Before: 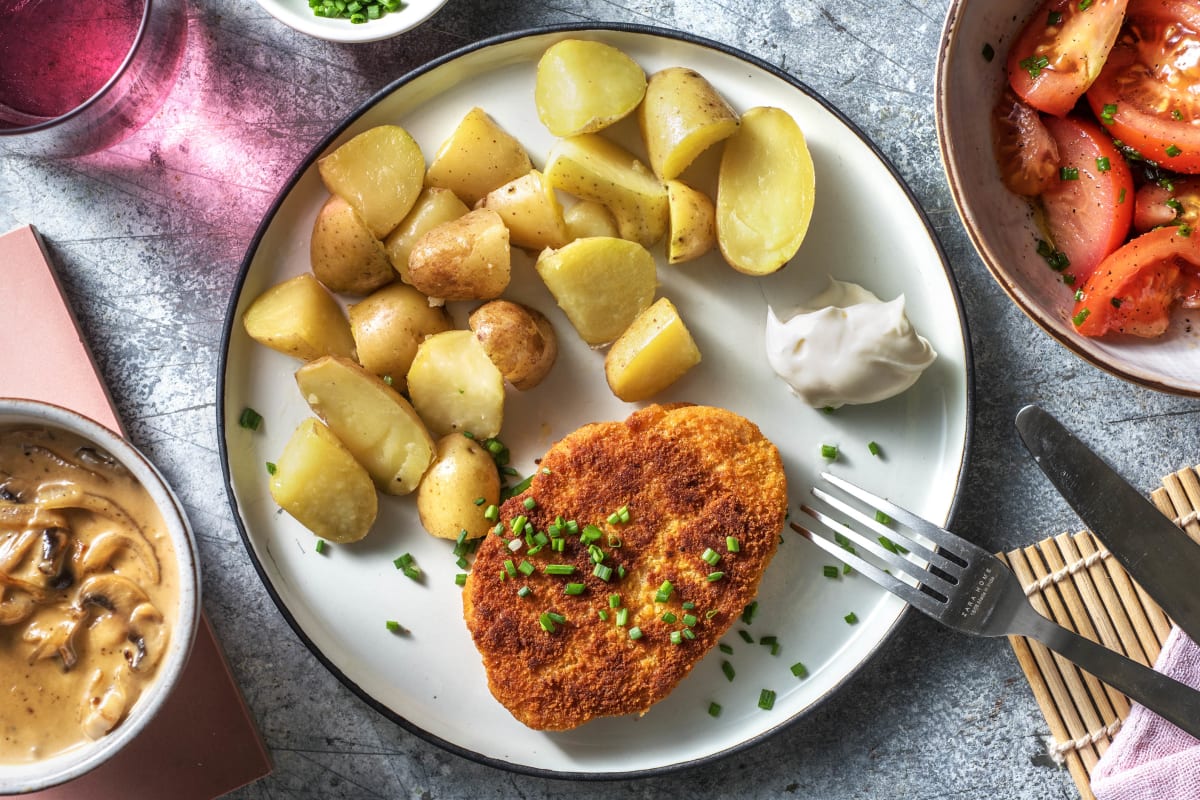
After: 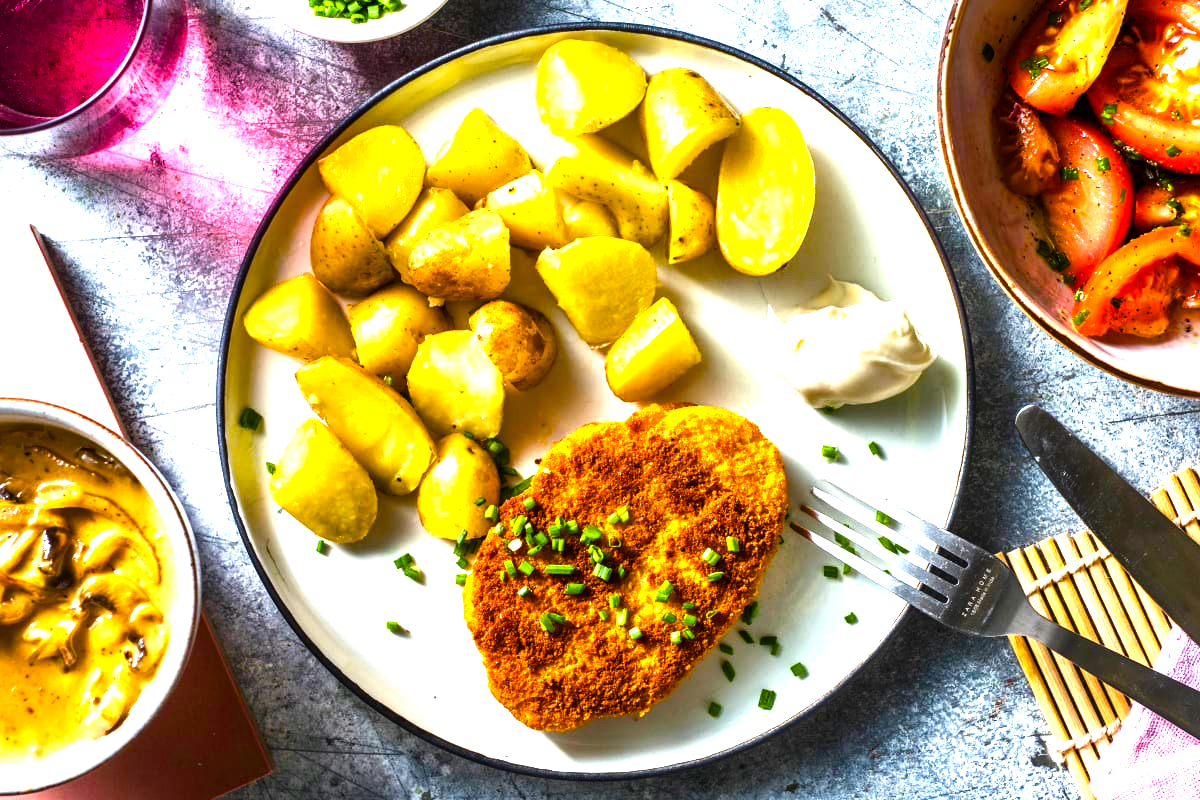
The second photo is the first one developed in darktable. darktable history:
color balance rgb: linear chroma grading › global chroma 25%, perceptual saturation grading › global saturation 45%, perceptual saturation grading › highlights -50%, perceptual saturation grading › shadows 30%, perceptual brilliance grading › global brilliance 18%, global vibrance 40%
tone equalizer: -8 EV -0.75 EV, -7 EV -0.7 EV, -6 EV -0.6 EV, -5 EV -0.4 EV, -3 EV 0.4 EV, -2 EV 0.6 EV, -1 EV 0.7 EV, +0 EV 0.75 EV, edges refinement/feathering 500, mask exposure compensation -1.57 EV, preserve details no
